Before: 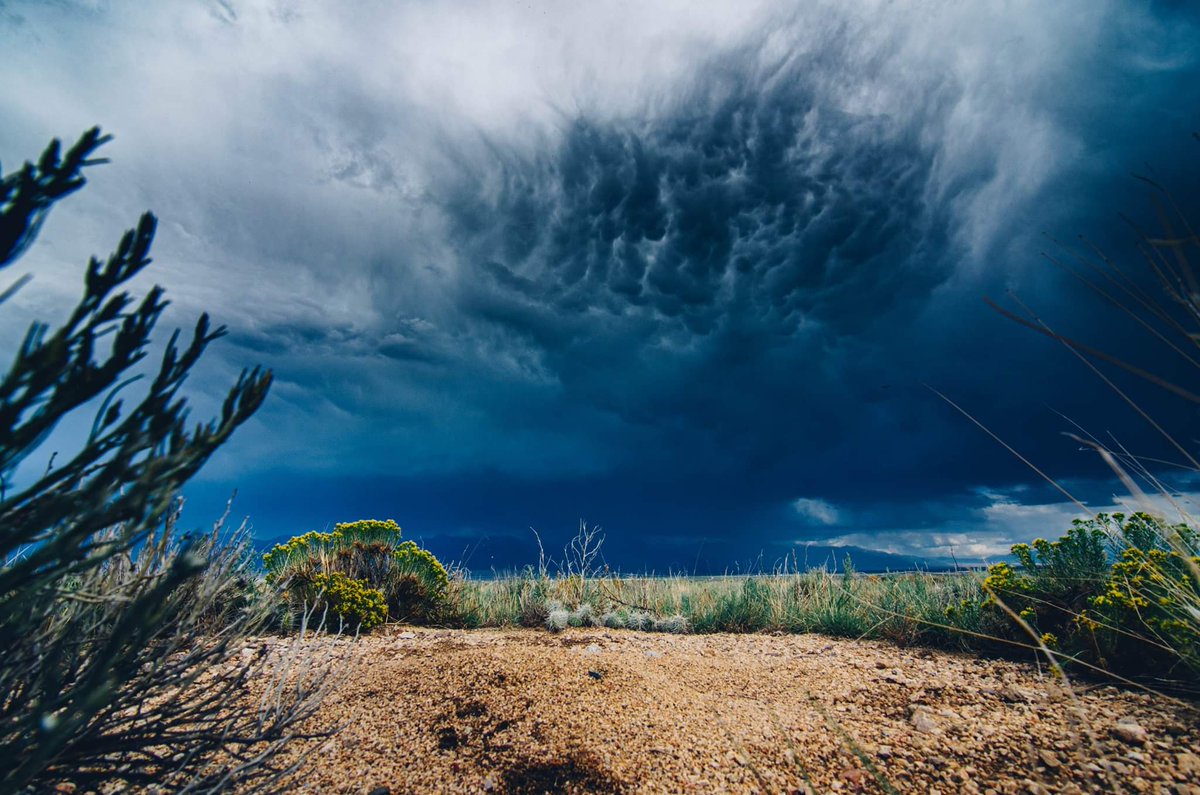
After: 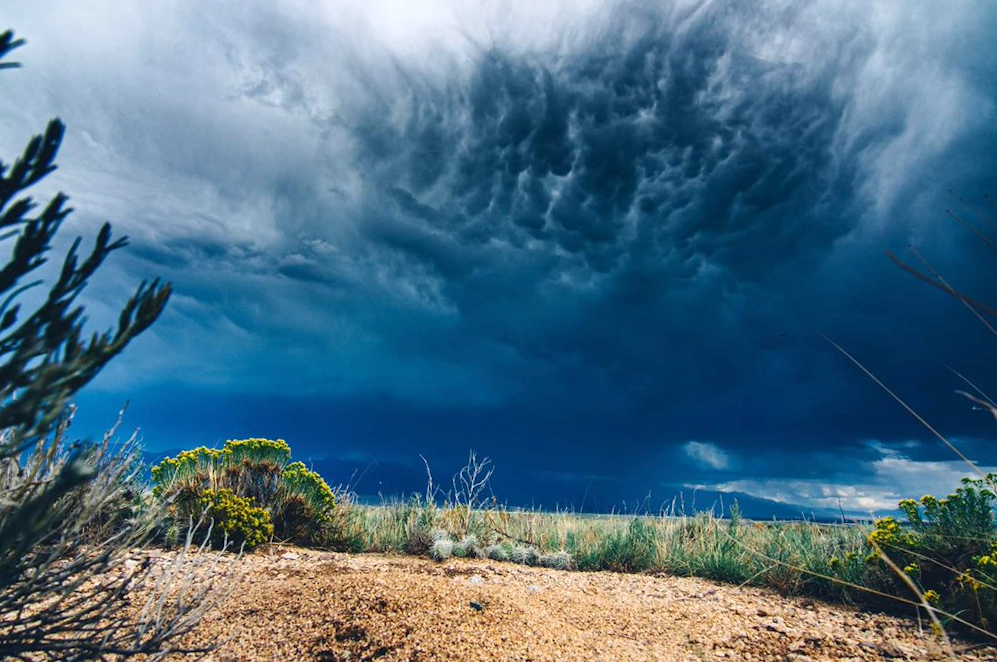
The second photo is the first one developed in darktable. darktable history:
exposure: exposure 0.426 EV, compensate exposure bias true, compensate highlight preservation false
crop and rotate: angle -3.26°, left 5.178%, top 5.171%, right 4.688%, bottom 4.528%
